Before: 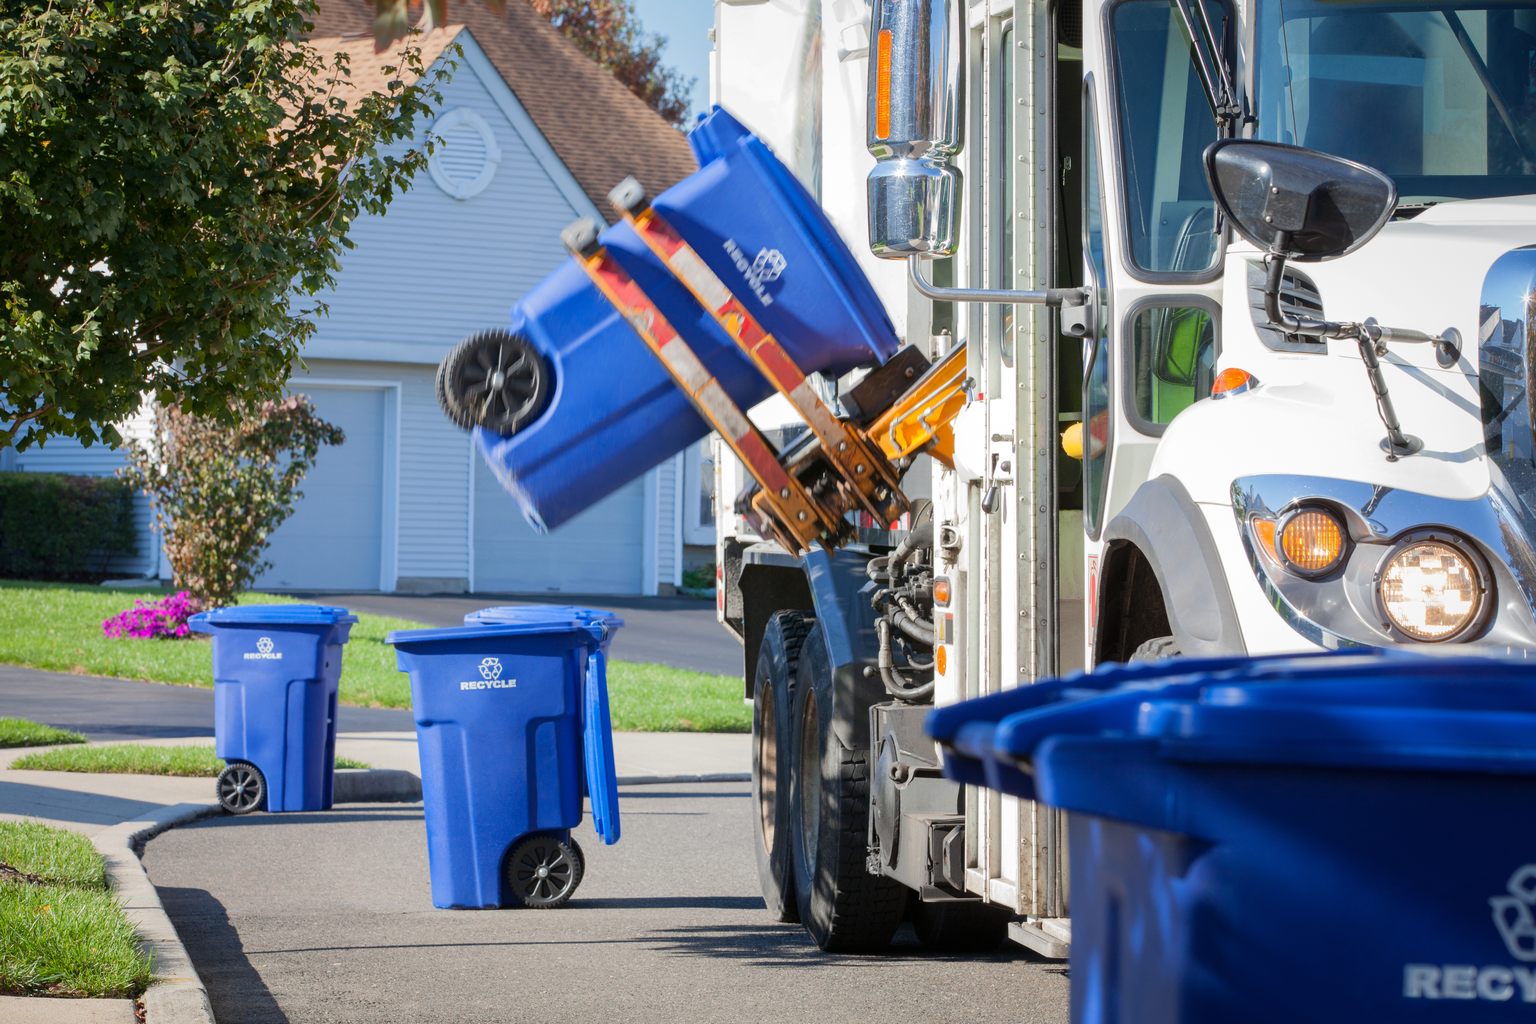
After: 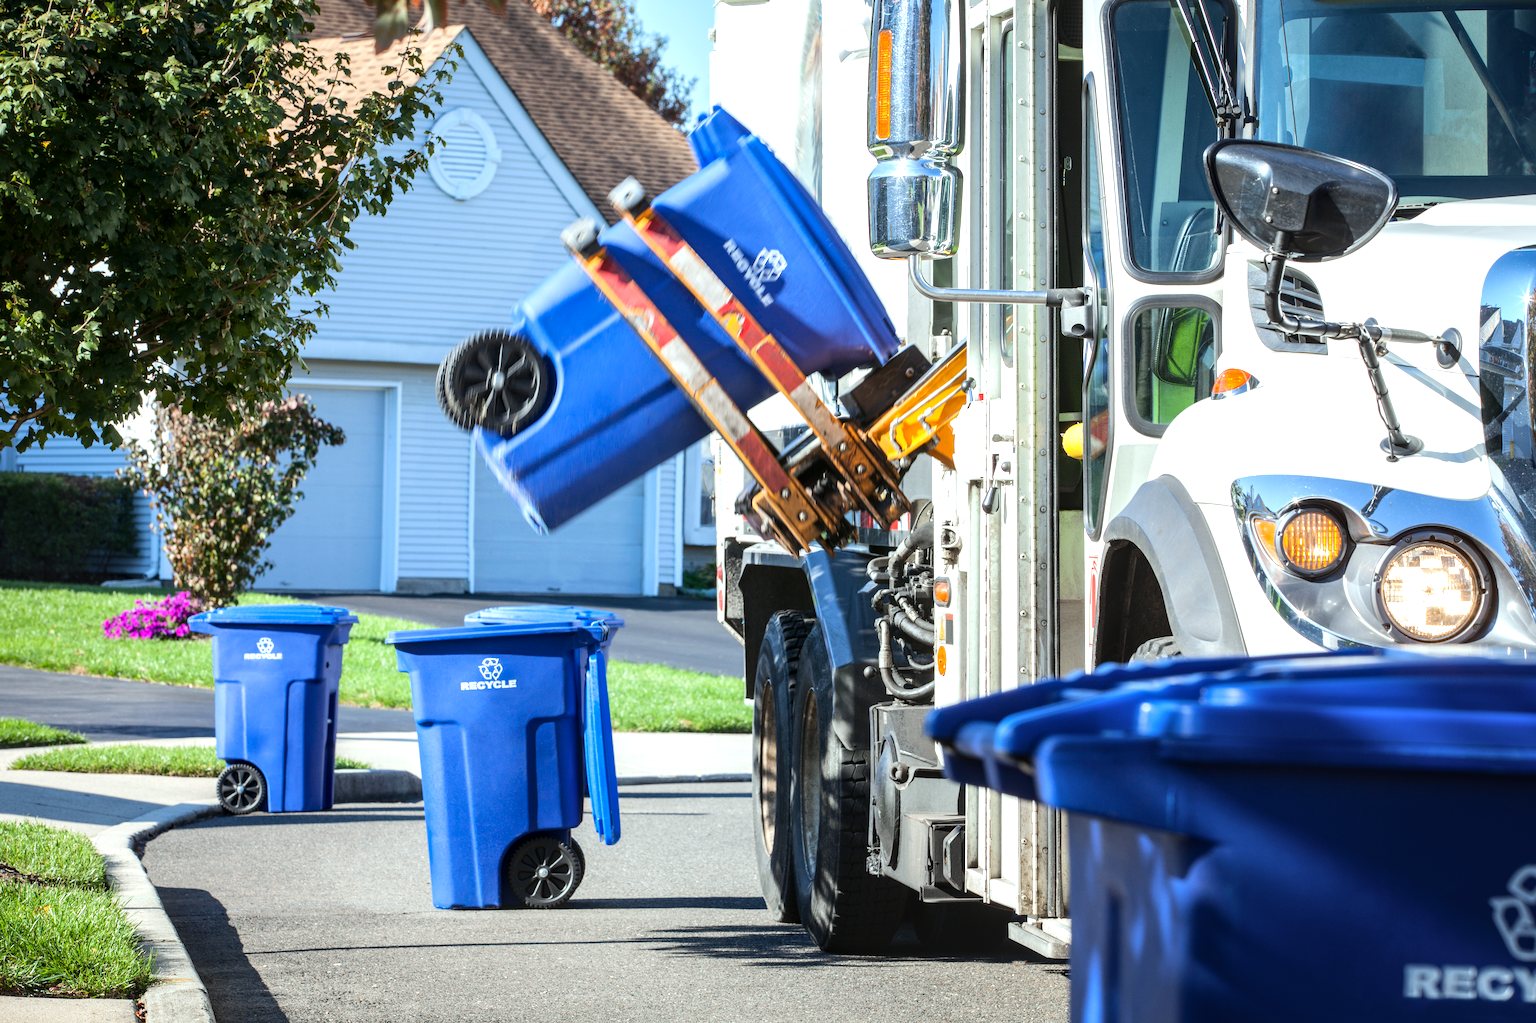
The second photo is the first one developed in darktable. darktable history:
local contrast: on, module defaults
white balance: red 0.982, blue 1.018
color calibration: illuminant Planckian (black body), x 0.351, y 0.352, temperature 4794.27 K
tone equalizer: -8 EV -0.75 EV, -7 EV -0.7 EV, -6 EV -0.6 EV, -5 EV -0.4 EV, -3 EV 0.4 EV, -2 EV 0.6 EV, -1 EV 0.7 EV, +0 EV 0.75 EV, edges refinement/feathering 500, mask exposure compensation -1.57 EV, preserve details no
